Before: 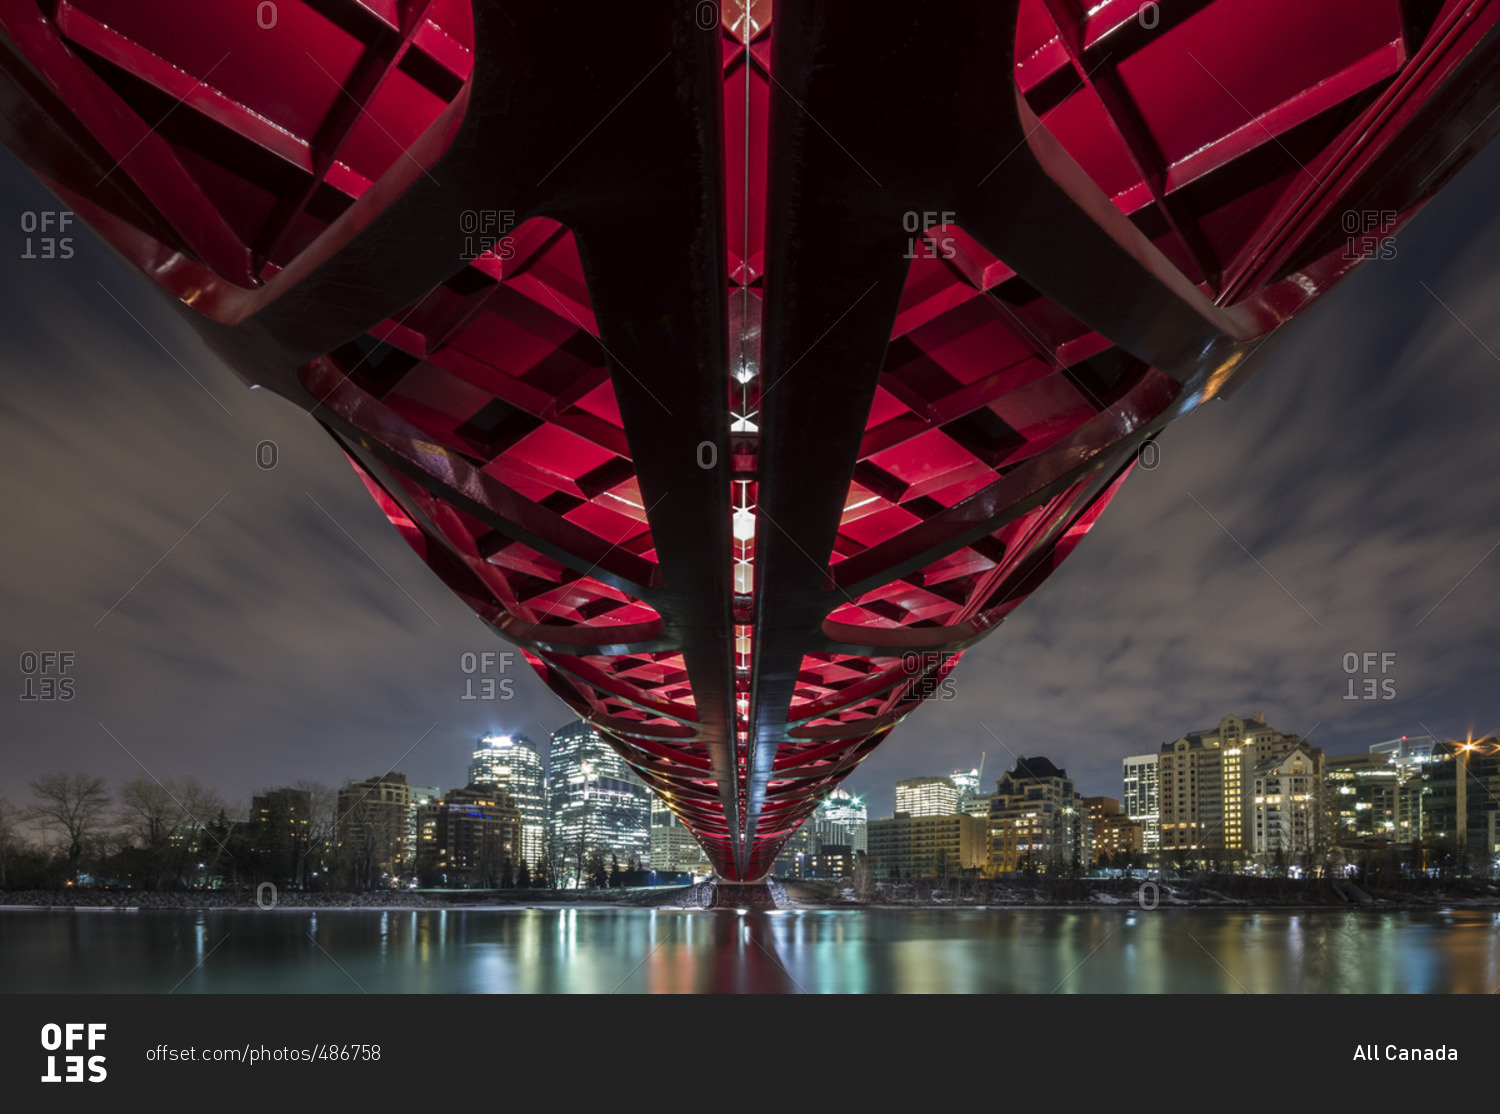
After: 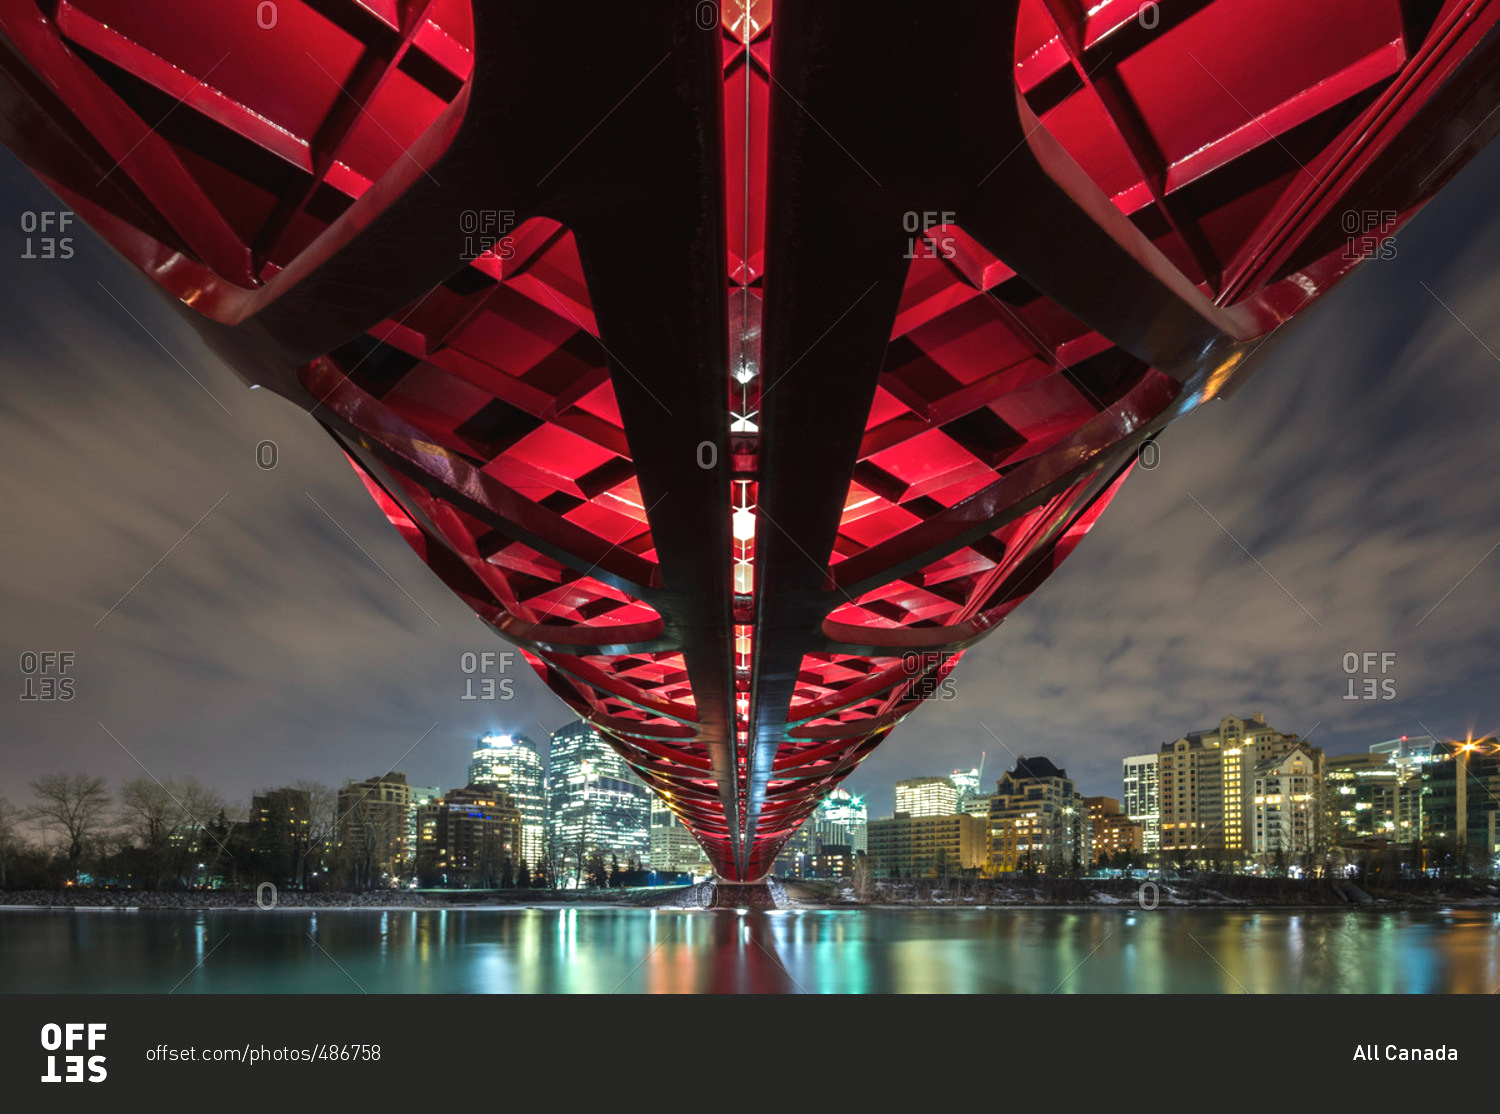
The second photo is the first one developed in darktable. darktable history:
white balance: emerald 1
exposure: black level correction -0.002, exposure 0.54 EV, compensate highlight preservation false
color correction: highlights a* -4.28, highlights b* 6.53
